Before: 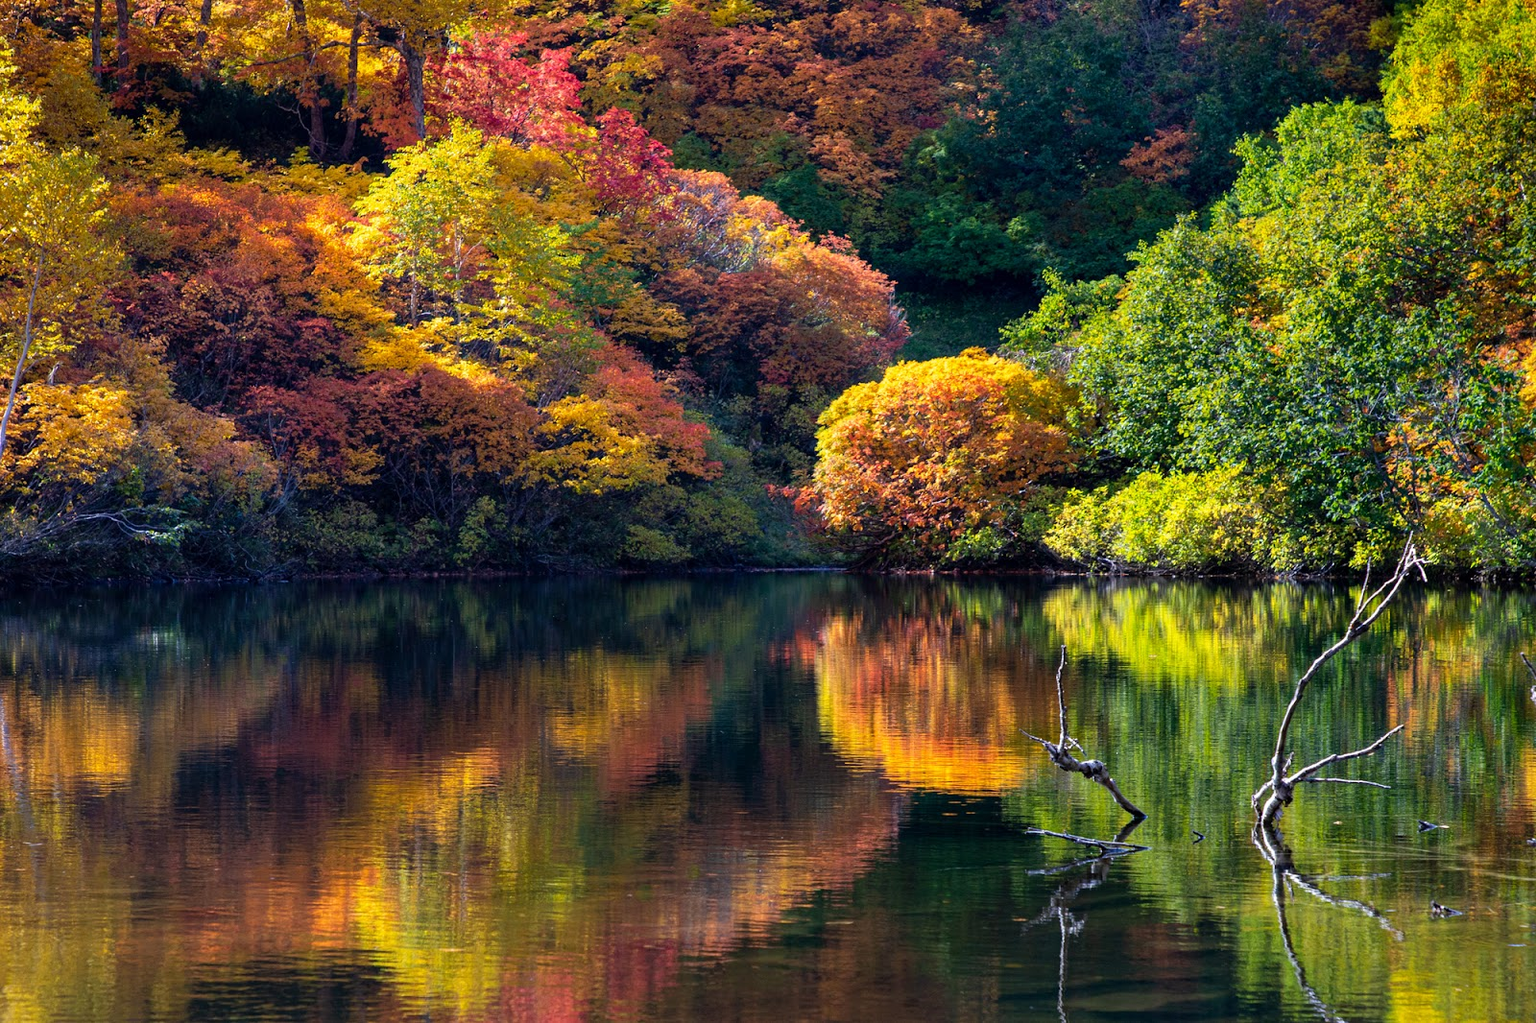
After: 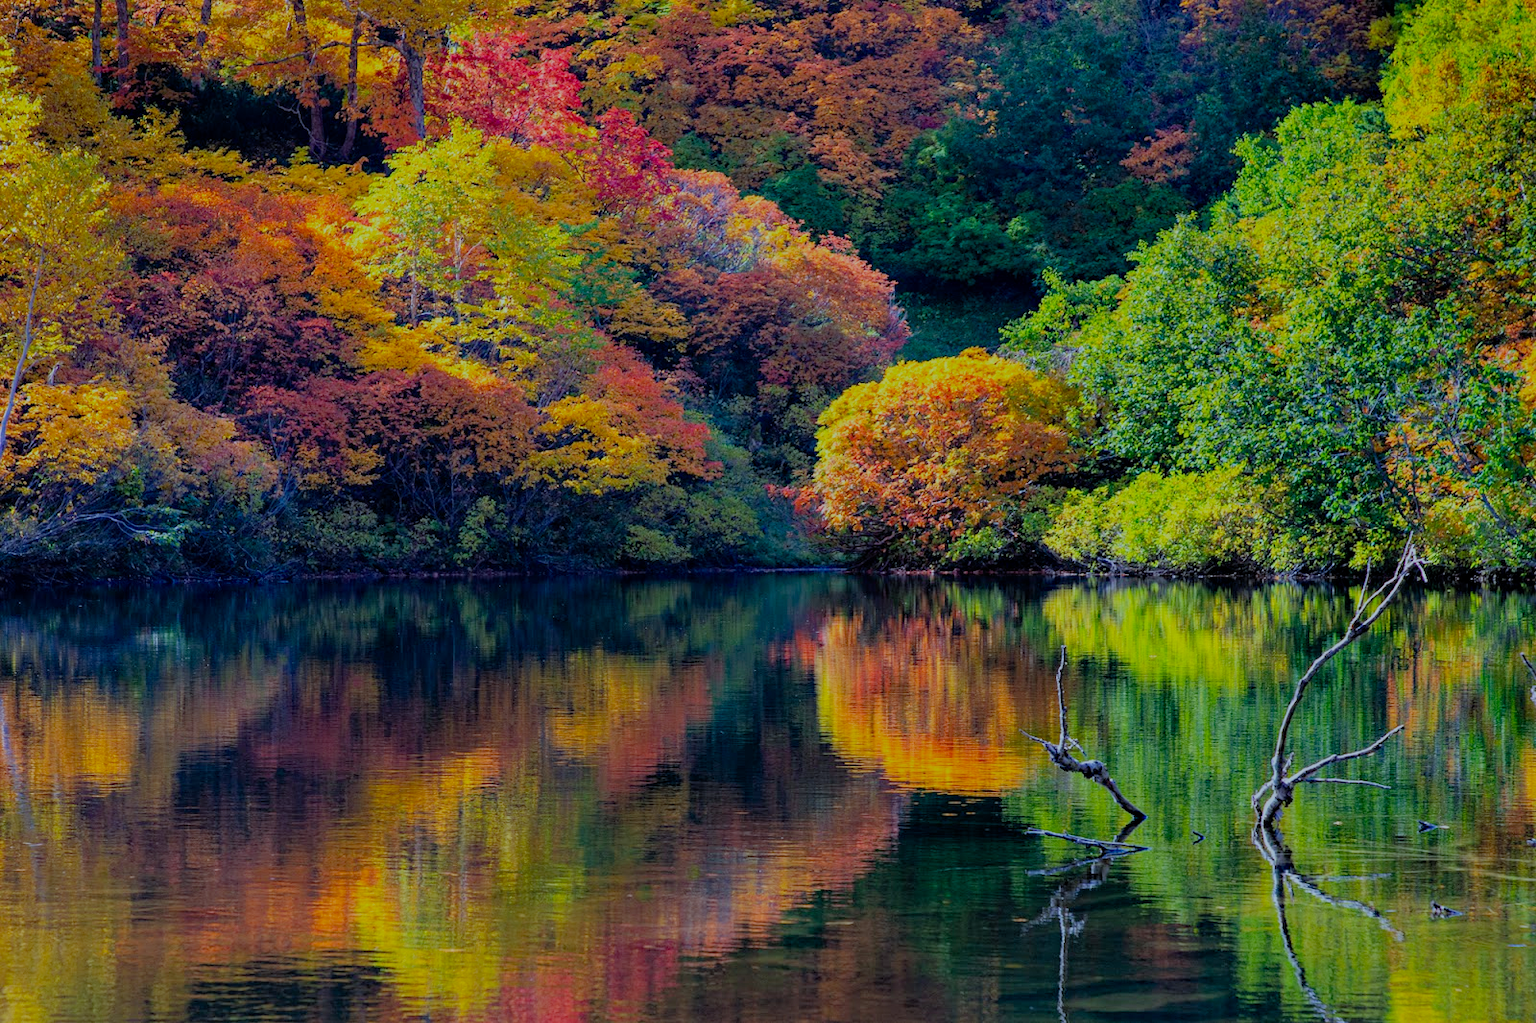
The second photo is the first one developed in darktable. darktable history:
filmic rgb: middle gray luminance 2.71%, black relative exposure -10 EV, white relative exposure 6.99 EV, dynamic range scaling 9.35%, target black luminance 0%, hardness 3.18, latitude 44.22%, contrast 0.686, highlights saturation mix 4.7%, shadows ↔ highlights balance 13.61%, color science v4 (2020)
haze removal: compatibility mode true, adaptive false
color calibration: illuminant F (fluorescent), F source F9 (Cool White Deluxe 4150 K) – high CRI, x 0.375, y 0.373, temperature 4161.52 K
